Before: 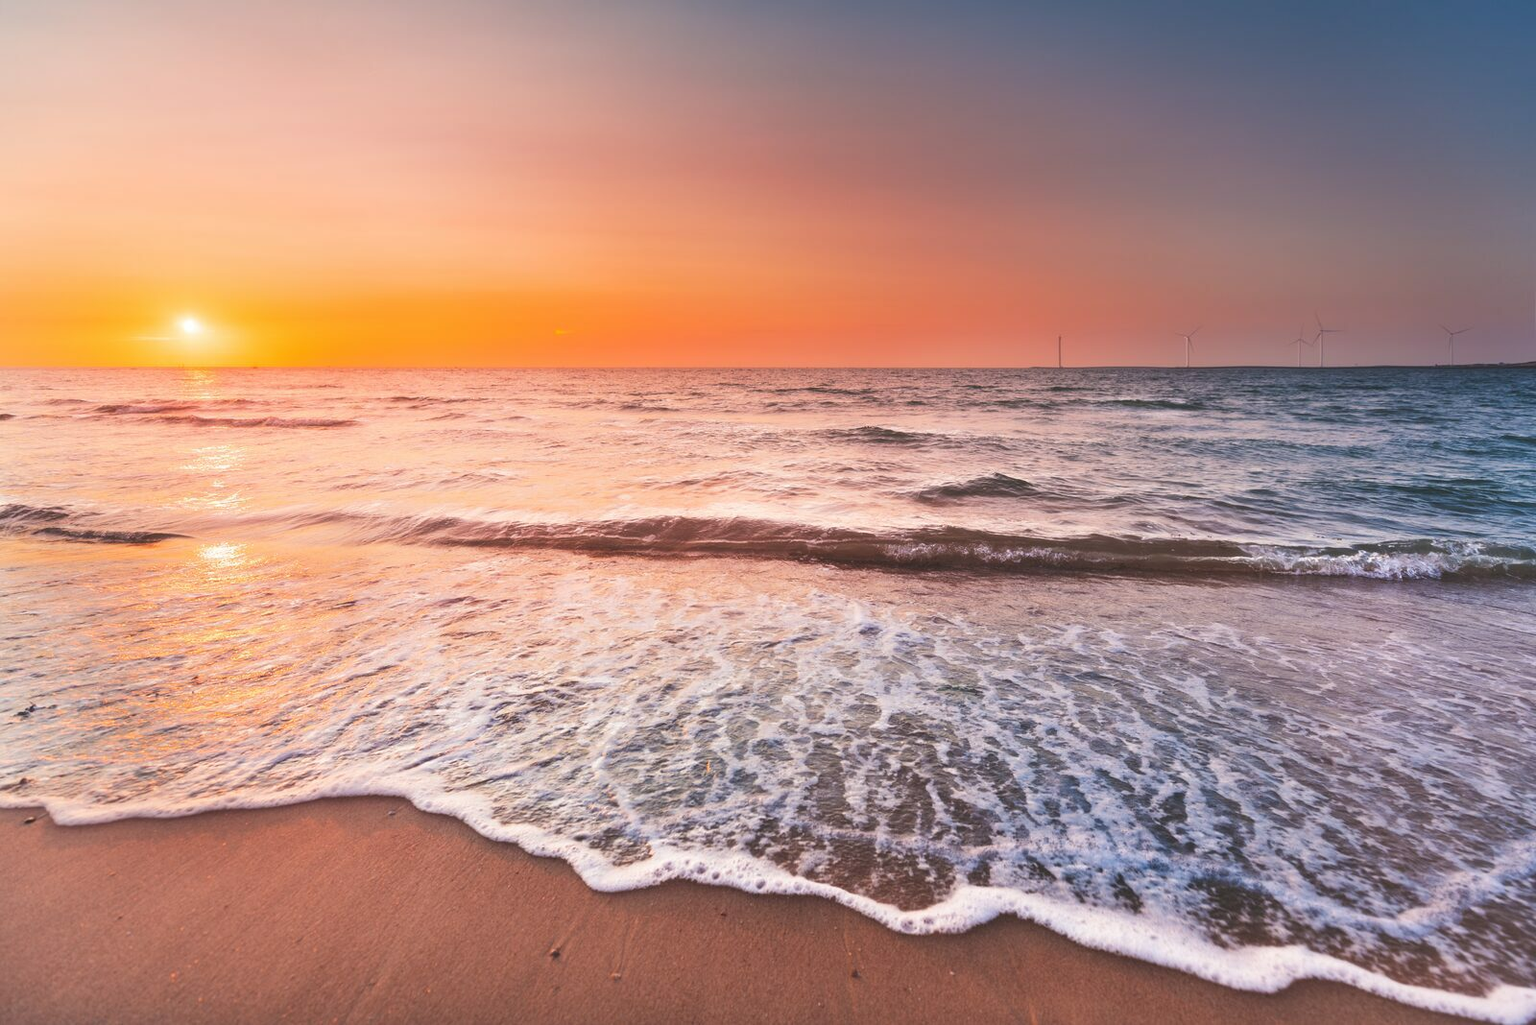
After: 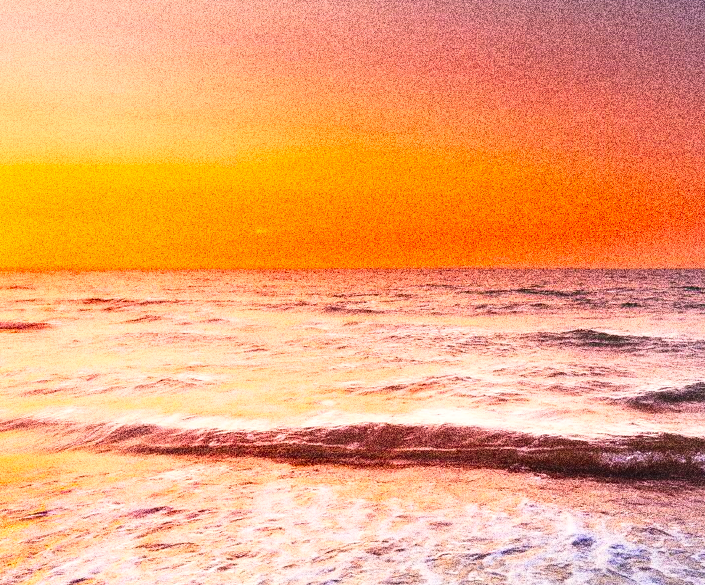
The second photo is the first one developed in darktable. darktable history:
white balance: red 0.976, blue 1.04
crop: left 20.248%, top 10.86%, right 35.675%, bottom 34.321%
tone curve: curves: ch0 [(0, 0) (0.003, 0) (0.011, 0.001) (0.025, 0.002) (0.044, 0.004) (0.069, 0.006) (0.1, 0.009) (0.136, 0.03) (0.177, 0.076) (0.224, 0.13) (0.277, 0.202) (0.335, 0.28) (0.399, 0.367) (0.468, 0.46) (0.543, 0.562) (0.623, 0.67) (0.709, 0.787) (0.801, 0.889) (0.898, 0.972) (1, 1)], preserve colors none
color balance rgb: linear chroma grading › global chroma 15%, perceptual saturation grading › global saturation 30%
grain: coarseness 30.02 ISO, strength 100%
shadows and highlights: shadows -10, white point adjustment 1.5, highlights 10
exposure: compensate highlight preservation false
color correction: highlights a* 0.207, highlights b* 2.7, shadows a* -0.874, shadows b* -4.78
